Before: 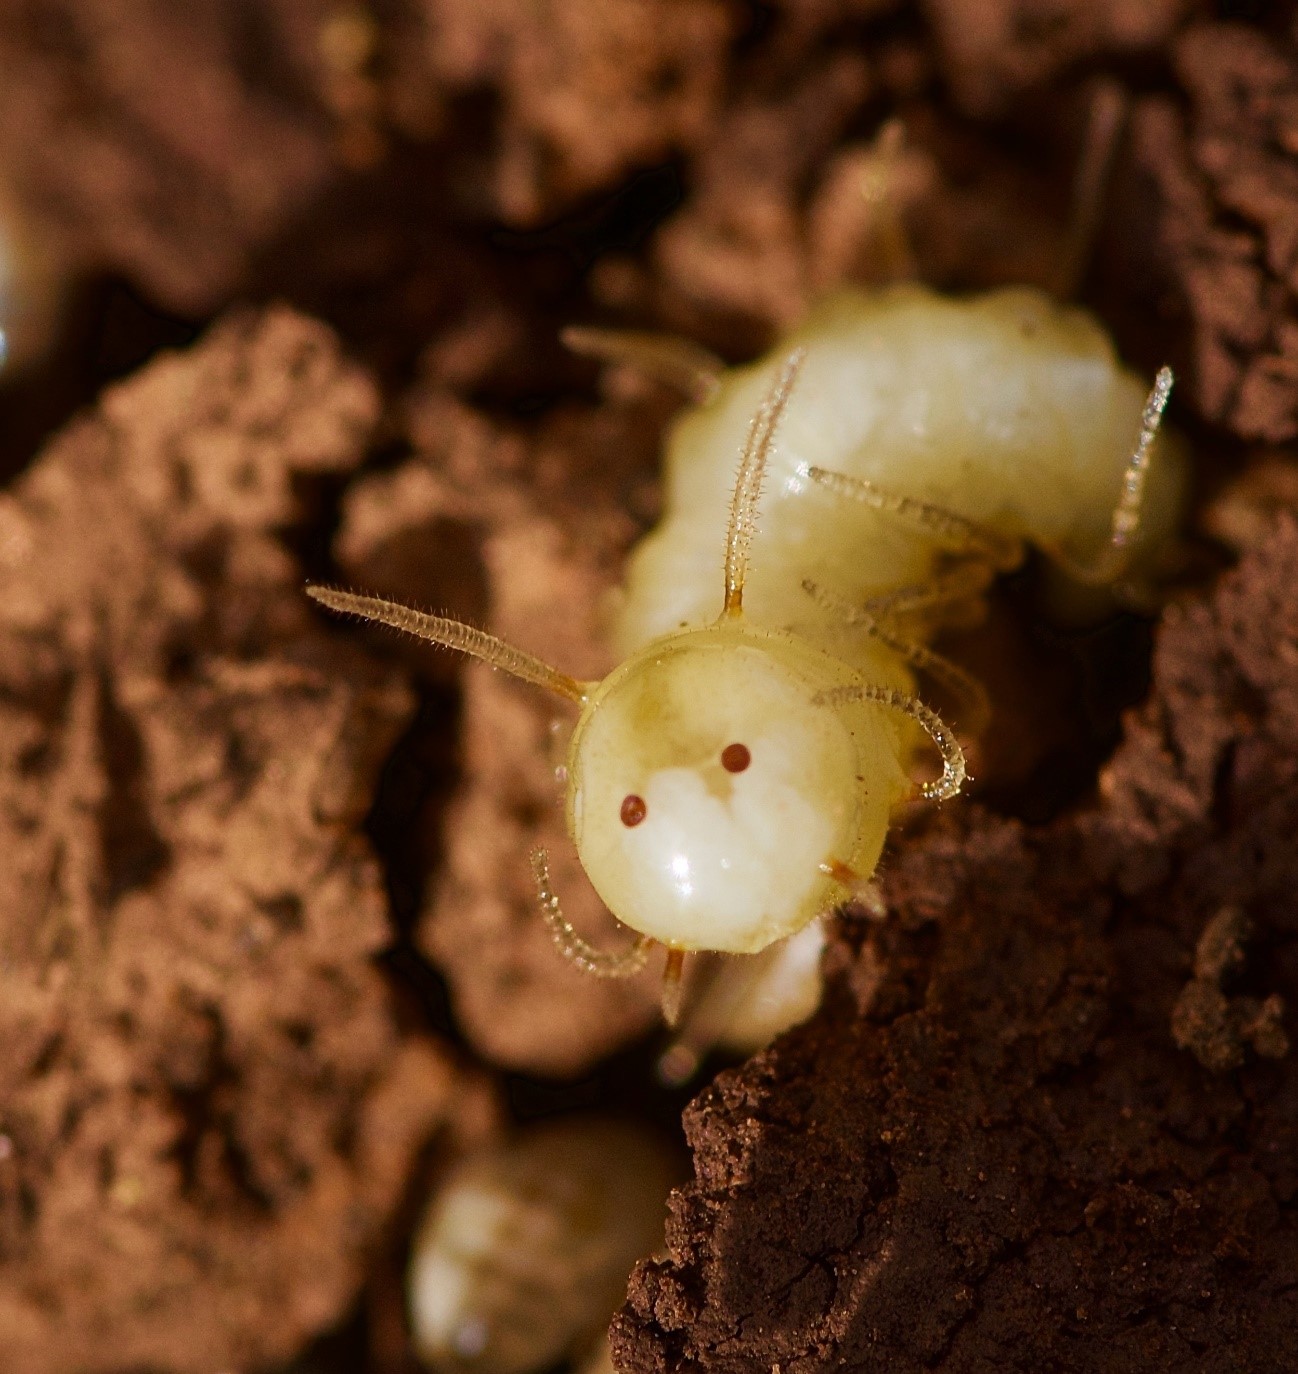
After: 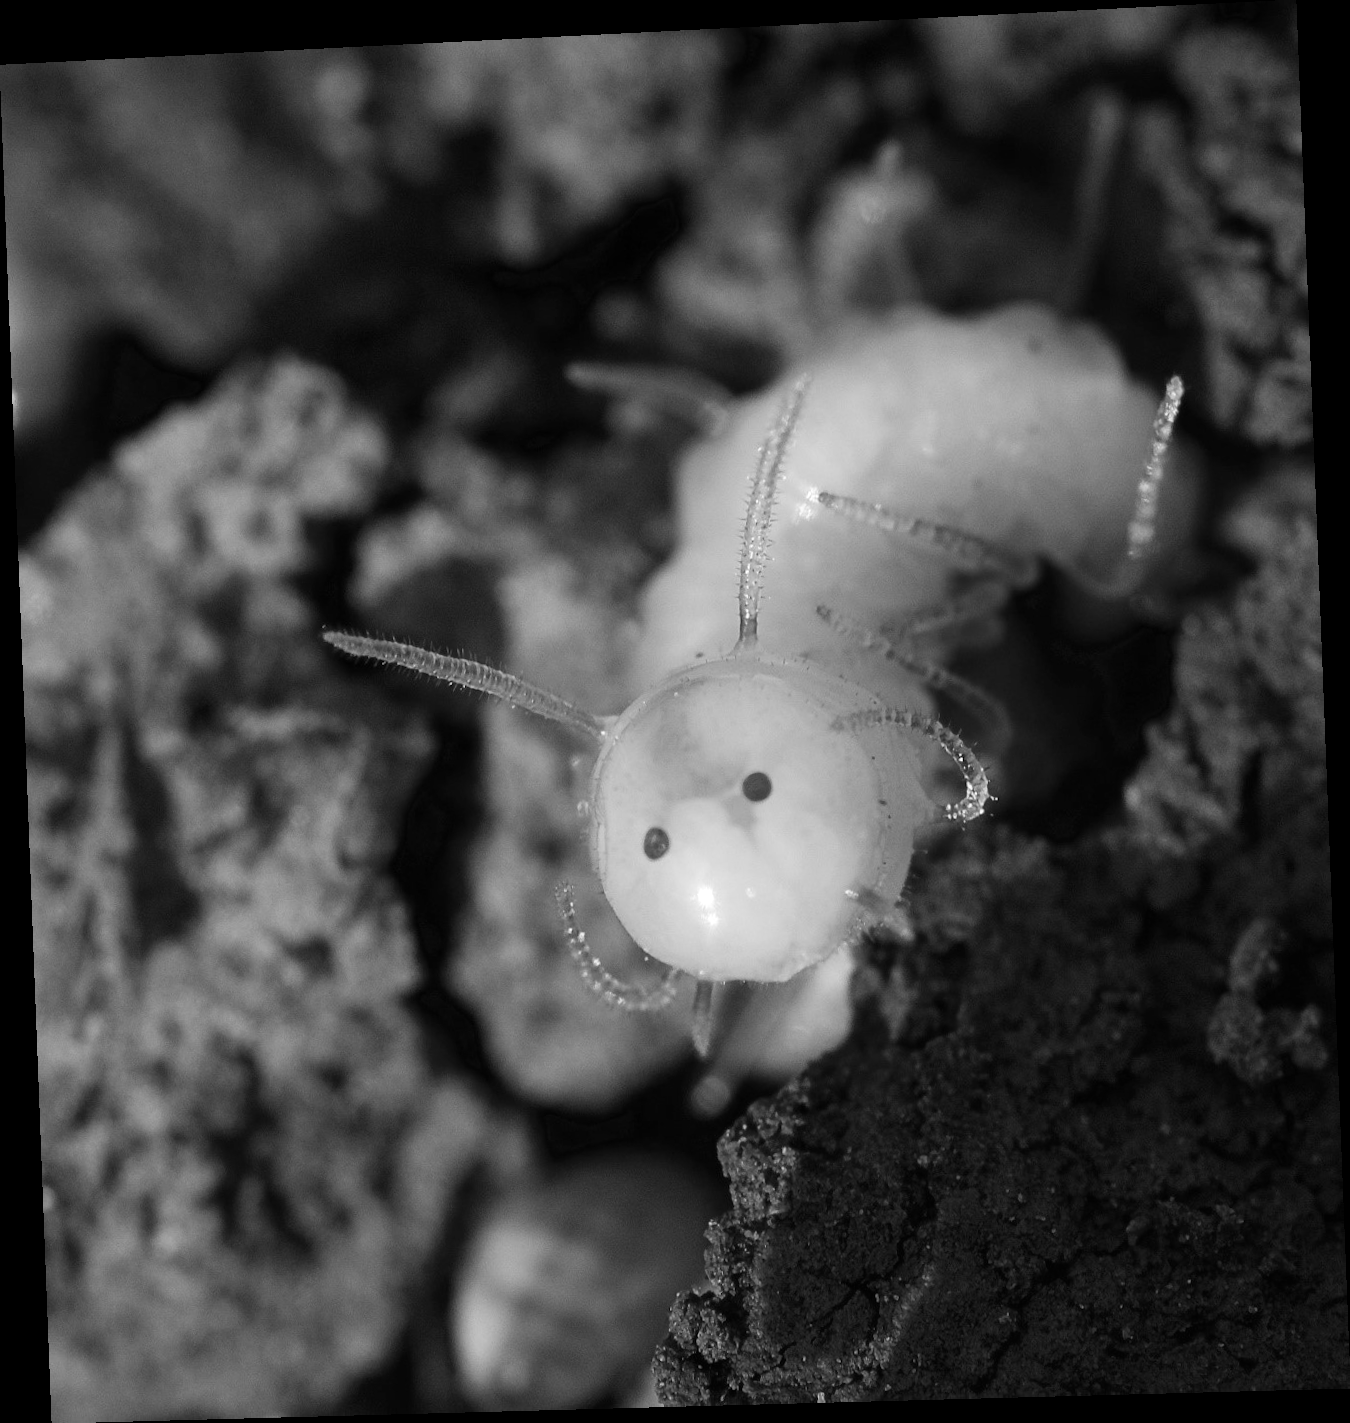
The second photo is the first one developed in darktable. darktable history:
monochrome: on, module defaults
rotate and perspective: rotation -2.22°, lens shift (horizontal) -0.022, automatic cropping off
white balance: red 1.066, blue 1.119
